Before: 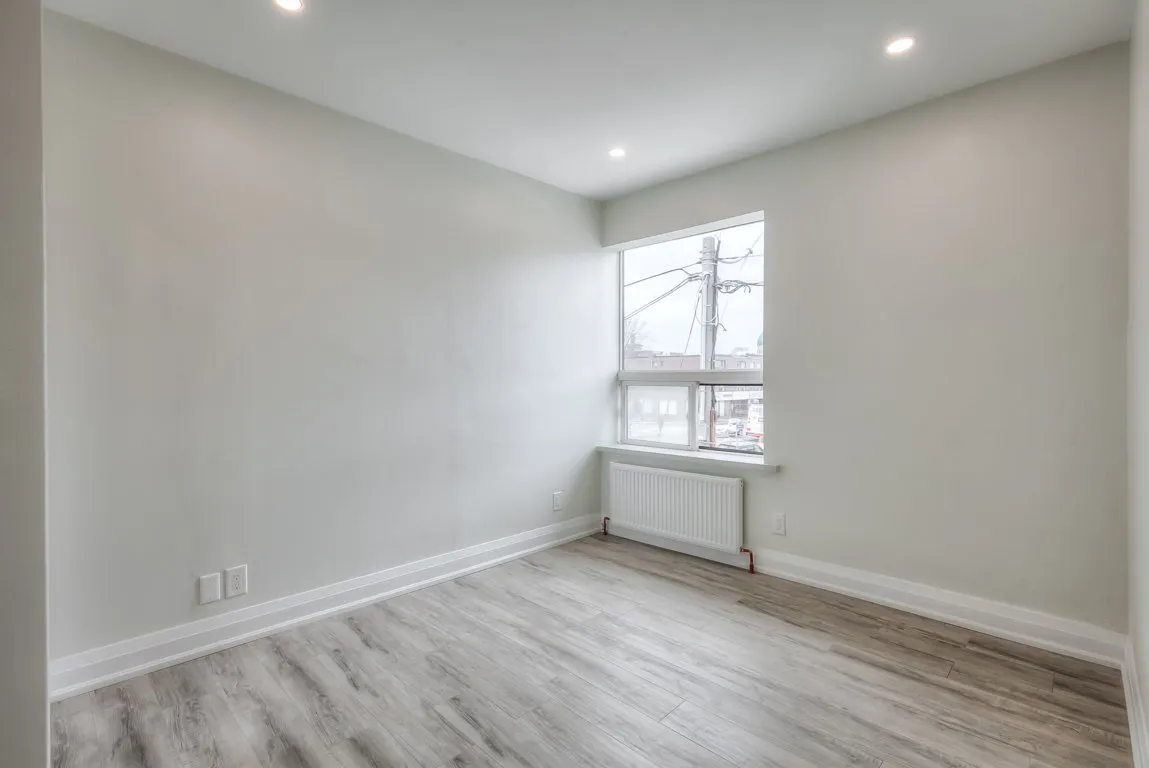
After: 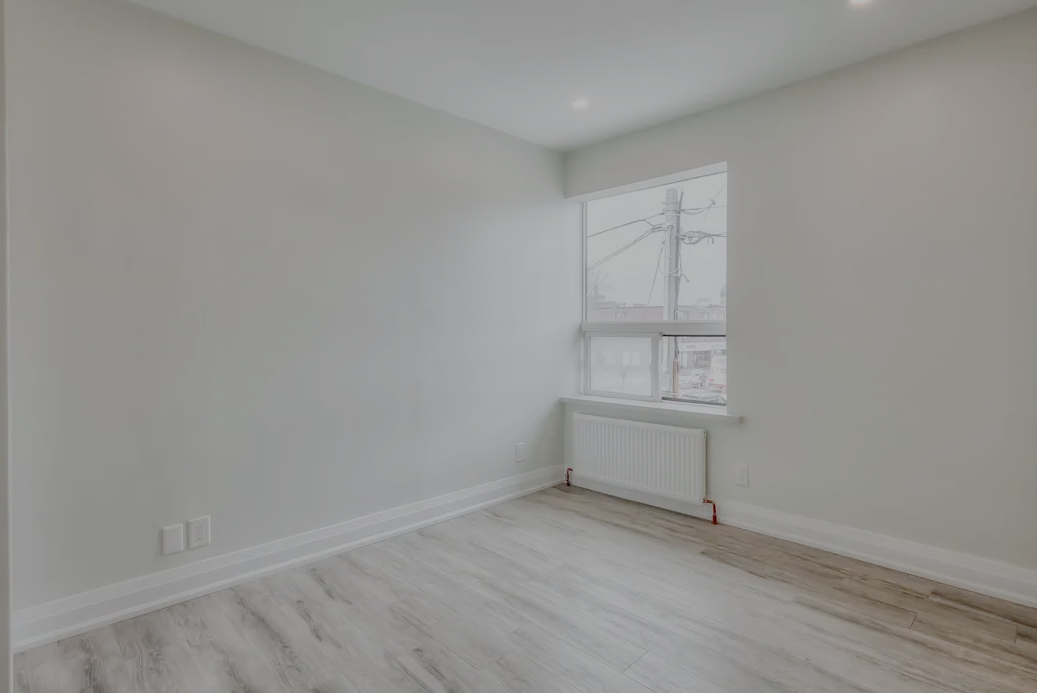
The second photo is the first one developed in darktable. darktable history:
crop: left 3.305%, top 6.436%, right 6.389%, bottom 3.258%
filmic rgb: black relative exposure -7 EV, white relative exposure 6 EV, threshold 3 EV, target black luminance 0%, hardness 2.73, latitude 61.22%, contrast 0.691, highlights saturation mix 10%, shadows ↔ highlights balance -0.073%, preserve chrominance no, color science v4 (2020), iterations of high-quality reconstruction 10, contrast in shadows soft, contrast in highlights soft, enable highlight reconstruction true
